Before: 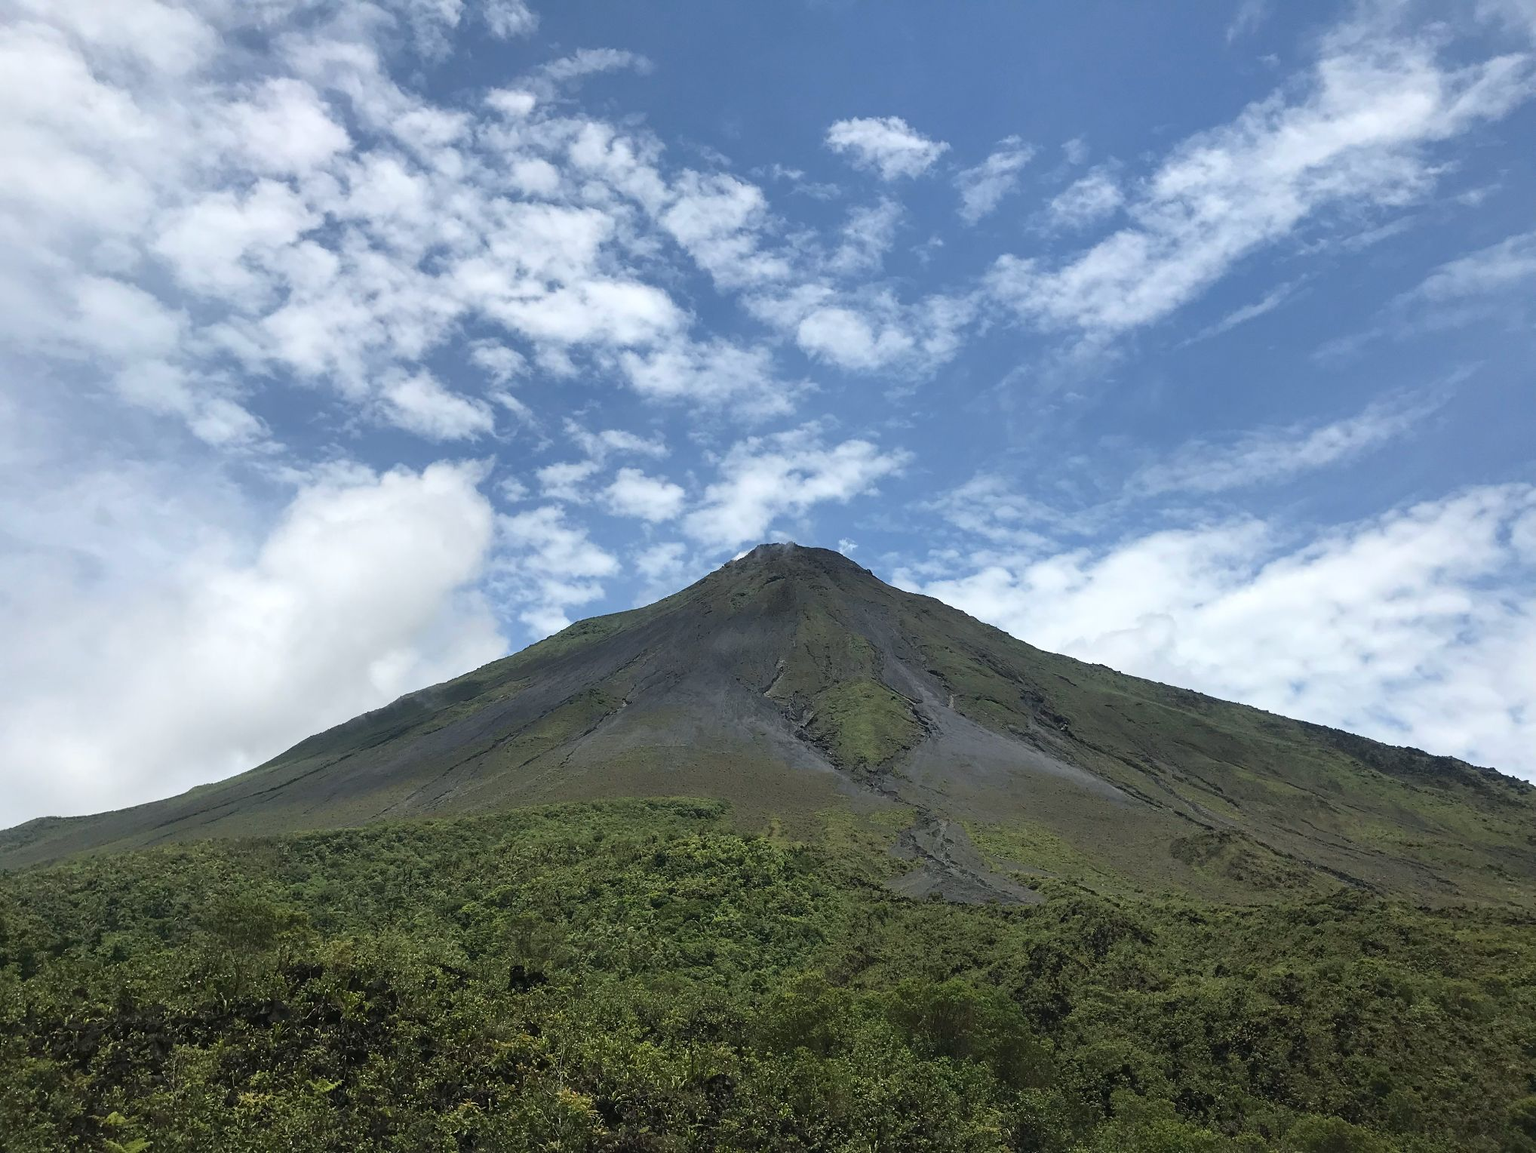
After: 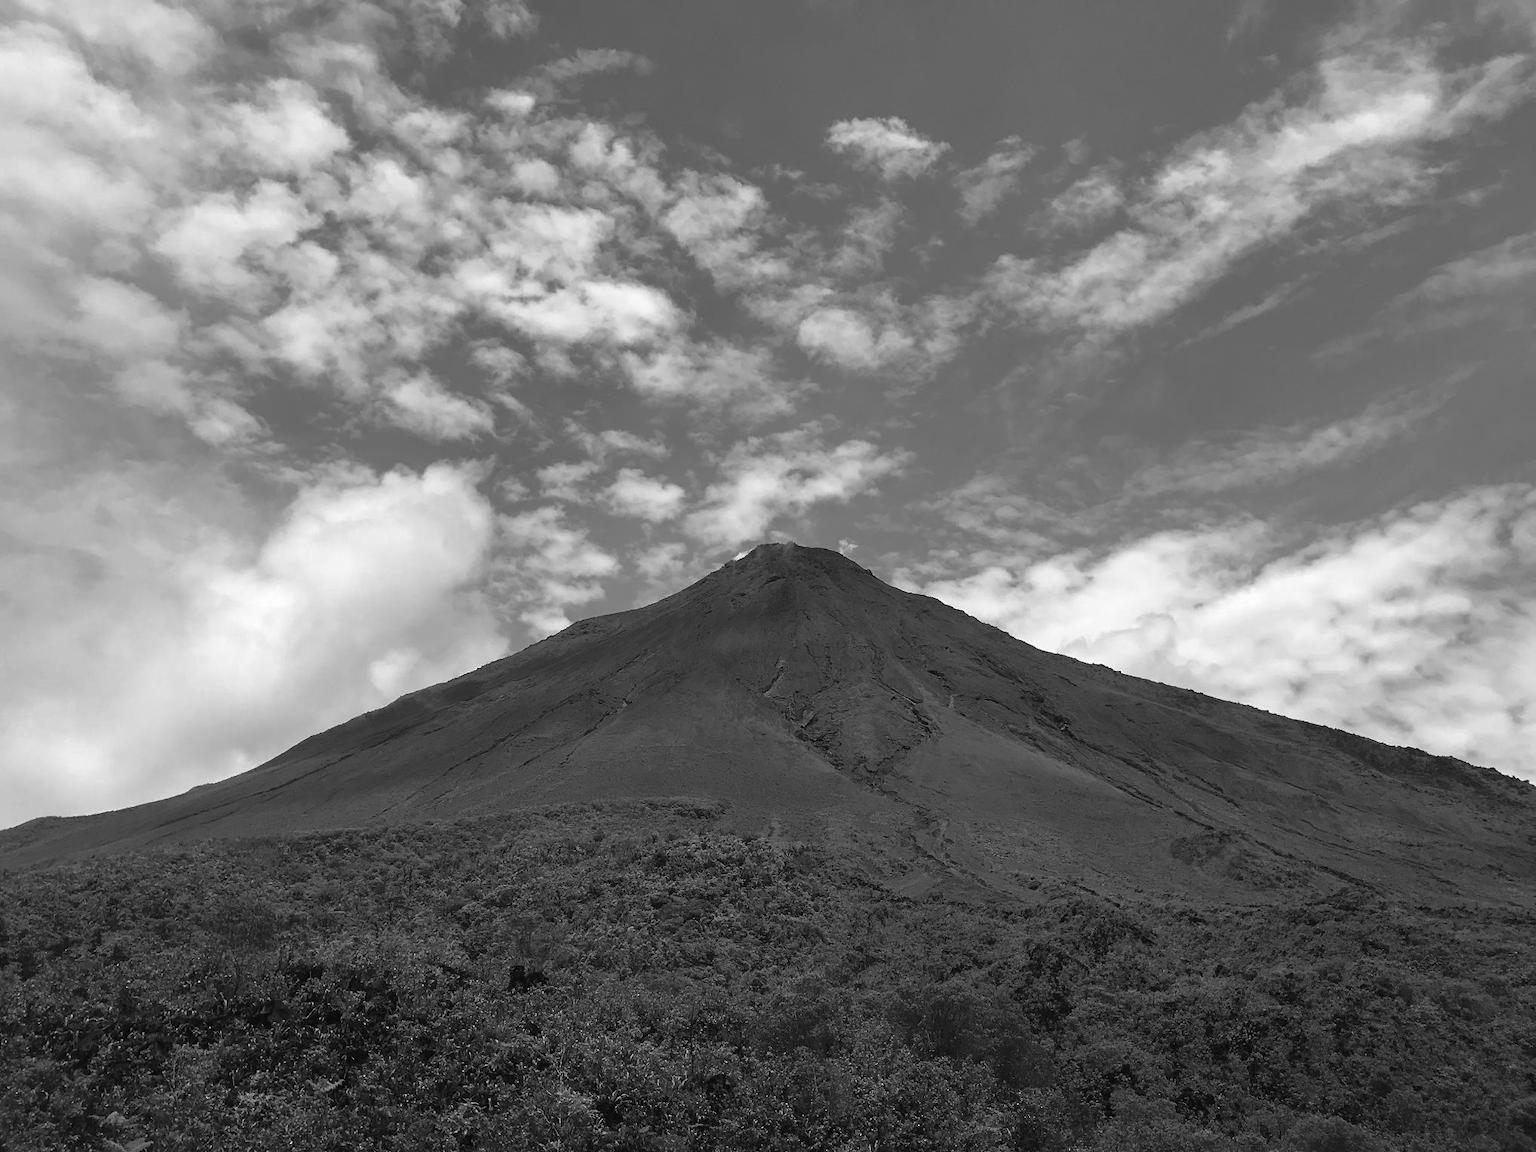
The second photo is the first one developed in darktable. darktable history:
rgb levels: mode RGB, independent channels, levels [[0, 0.474, 1], [0, 0.5, 1], [0, 0.5, 1]]
base curve: curves: ch0 [(0, 0) (0.595, 0.418) (1, 1)], preserve colors none
monochrome: on, module defaults
